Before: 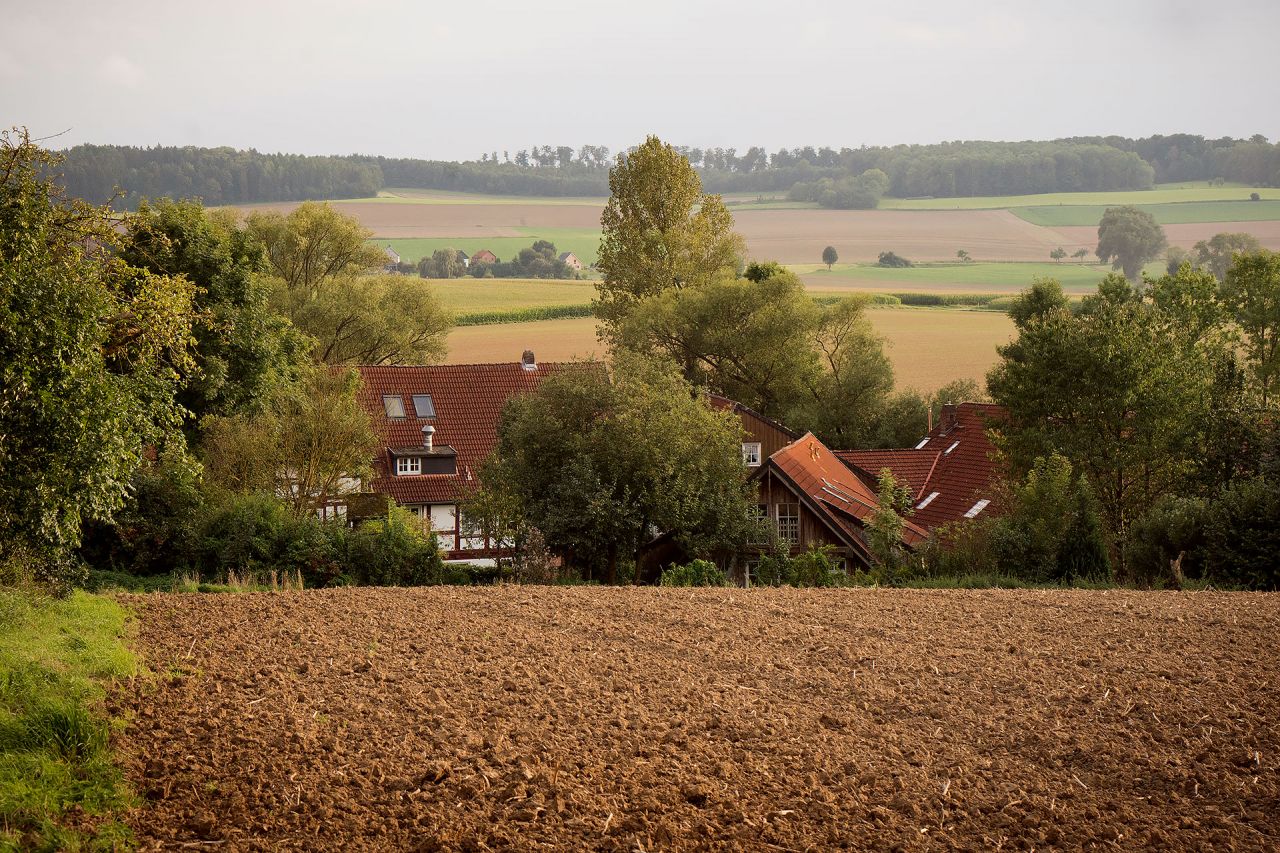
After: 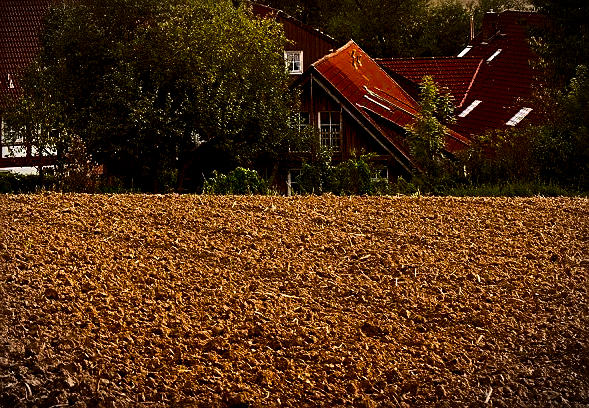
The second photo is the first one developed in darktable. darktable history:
contrast brightness saturation: contrast 0.198, brightness -0.11, saturation 0.099
sharpen: on, module defaults
crop: left 35.85%, top 45.995%, right 18.123%, bottom 6.105%
color balance rgb: shadows lift › chroma 3.72%, shadows lift › hue 89.64°, perceptual saturation grading › global saturation 25.499%, perceptual brilliance grading › global brilliance 14.271%, perceptual brilliance grading › shadows -35.061%, saturation formula JzAzBz (2021)
exposure: black level correction 0.009, compensate highlight preservation false
vignetting: fall-off start 87.1%, automatic ratio true
